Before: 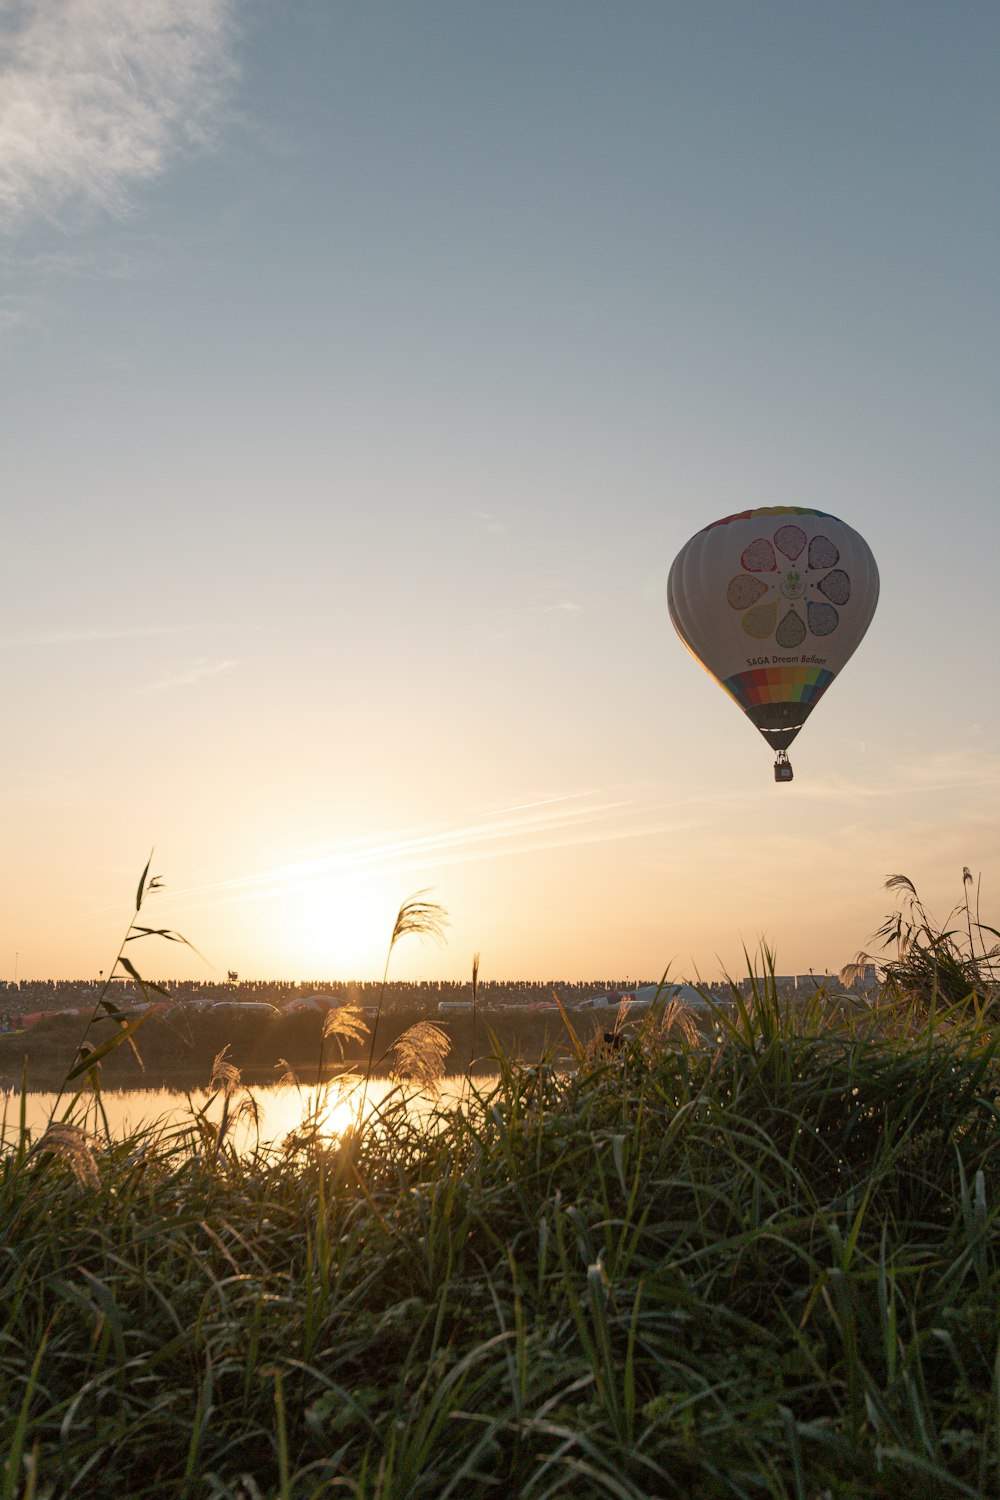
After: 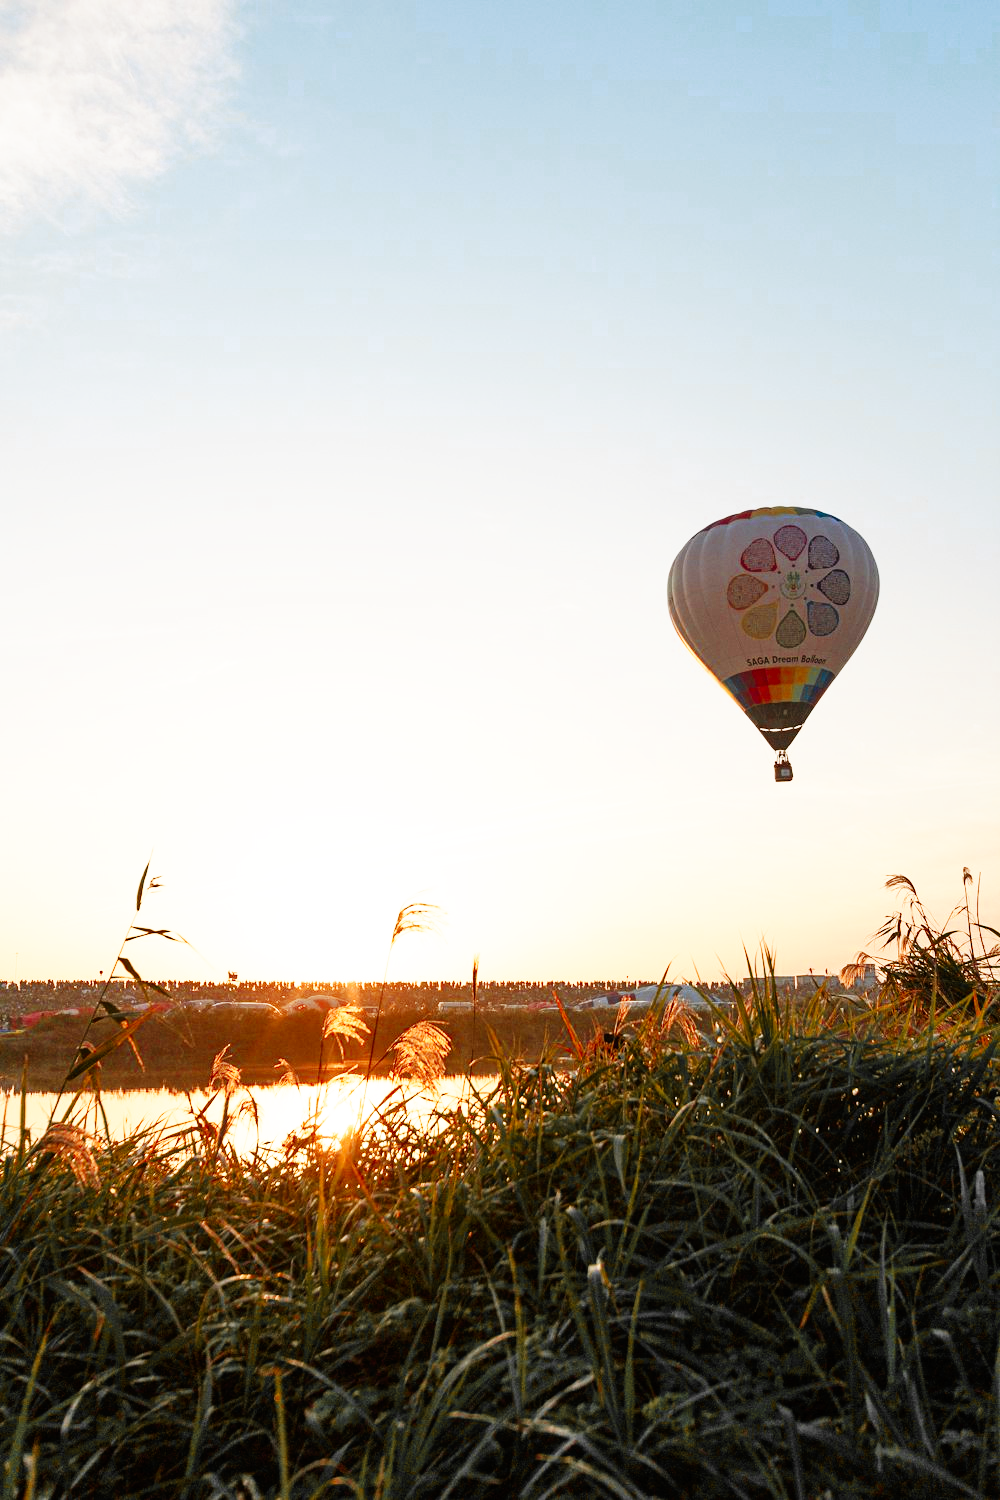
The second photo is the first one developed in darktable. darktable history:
base curve: curves: ch0 [(0, 0) (0.007, 0.004) (0.027, 0.03) (0.046, 0.07) (0.207, 0.54) (0.442, 0.872) (0.673, 0.972) (1, 1)], preserve colors none
color balance: contrast fulcrum 17.78%
color zones: curves: ch0 [(0, 0.363) (0.128, 0.373) (0.25, 0.5) (0.402, 0.407) (0.521, 0.525) (0.63, 0.559) (0.729, 0.662) (0.867, 0.471)]; ch1 [(0, 0.515) (0.136, 0.618) (0.25, 0.5) (0.378, 0) (0.516, 0) (0.622, 0.593) (0.737, 0.819) (0.87, 0.593)]; ch2 [(0, 0.529) (0.128, 0.471) (0.282, 0.451) (0.386, 0.662) (0.516, 0.525) (0.633, 0.554) (0.75, 0.62) (0.875, 0.441)]
exposure: black level correction 0.001, exposure 0.014 EV, compensate highlight preservation false
